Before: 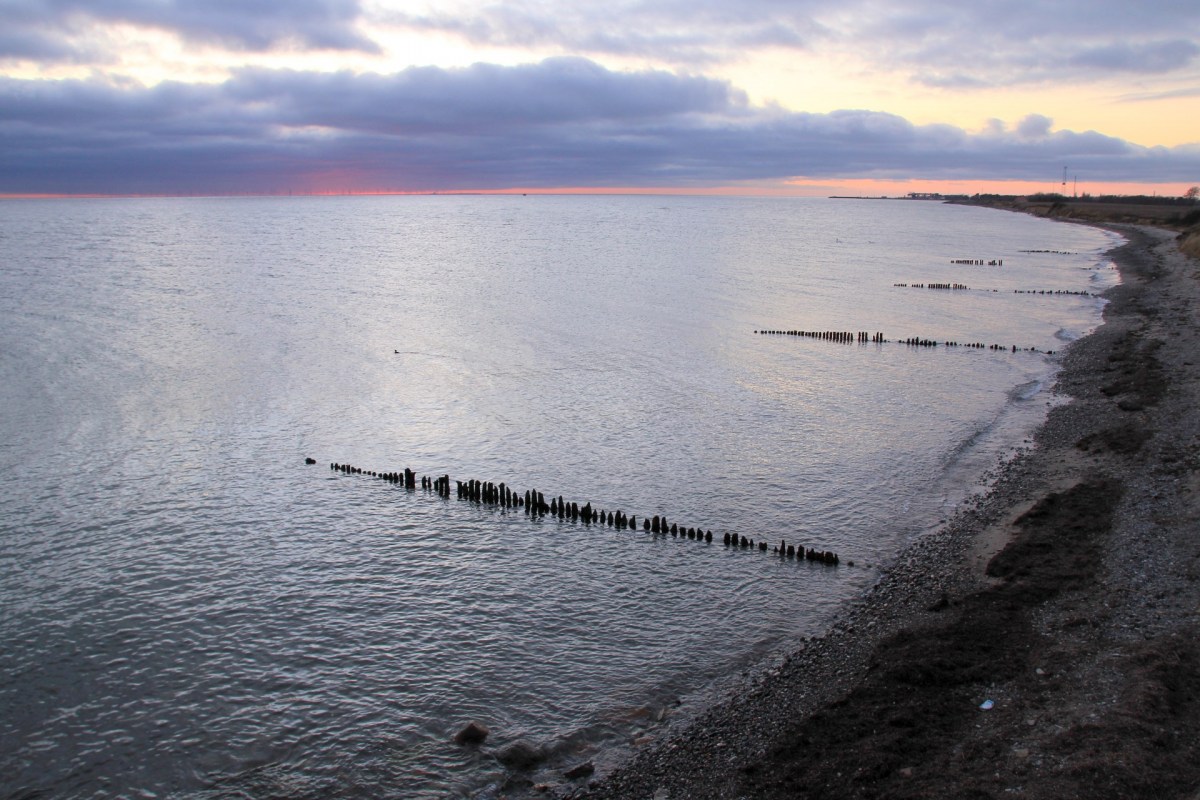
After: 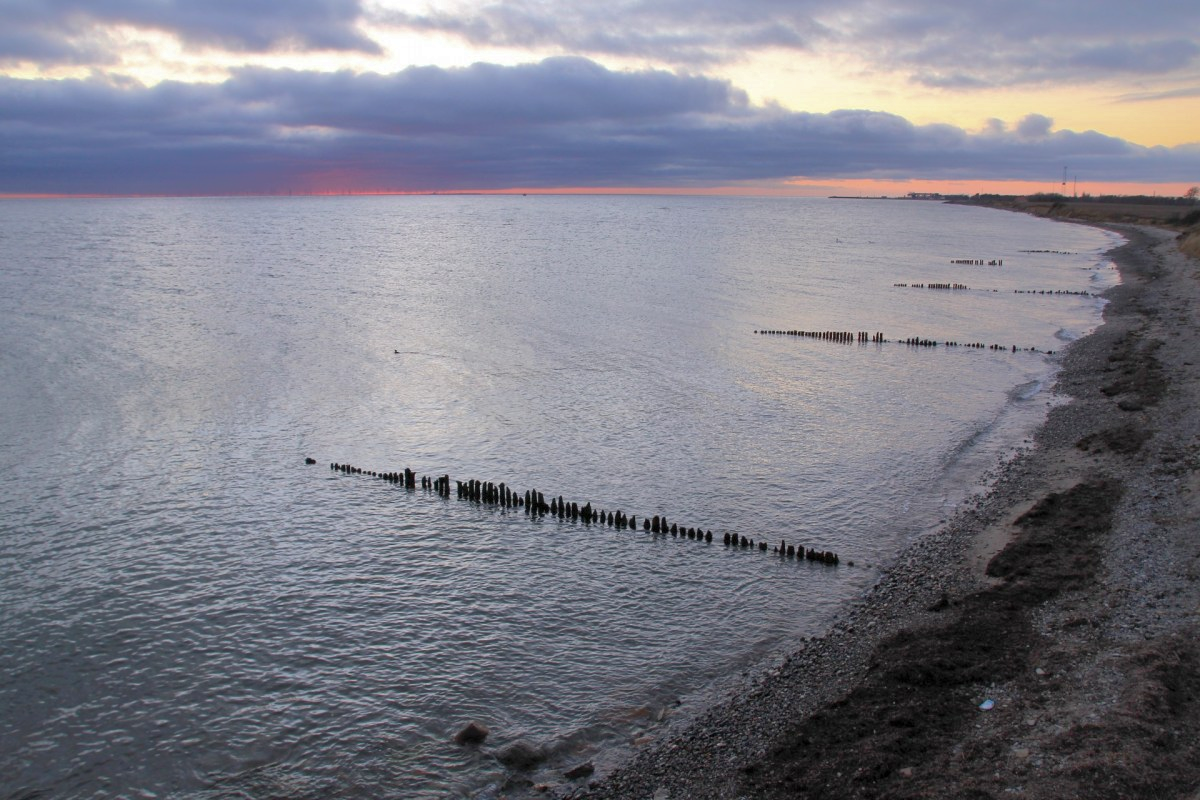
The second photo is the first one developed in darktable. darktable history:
shadows and highlights: highlights -60.08
